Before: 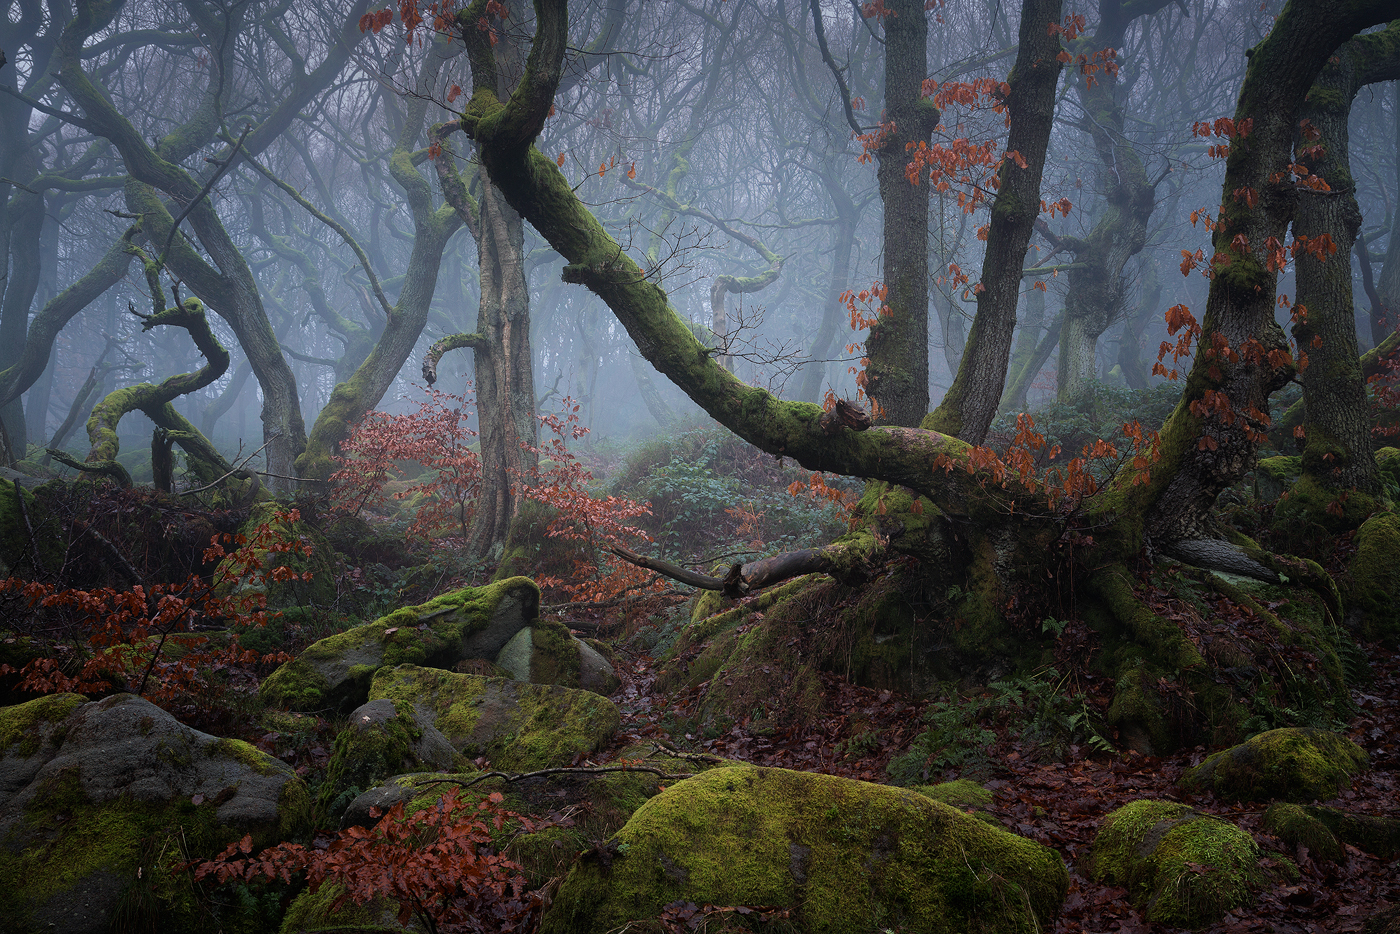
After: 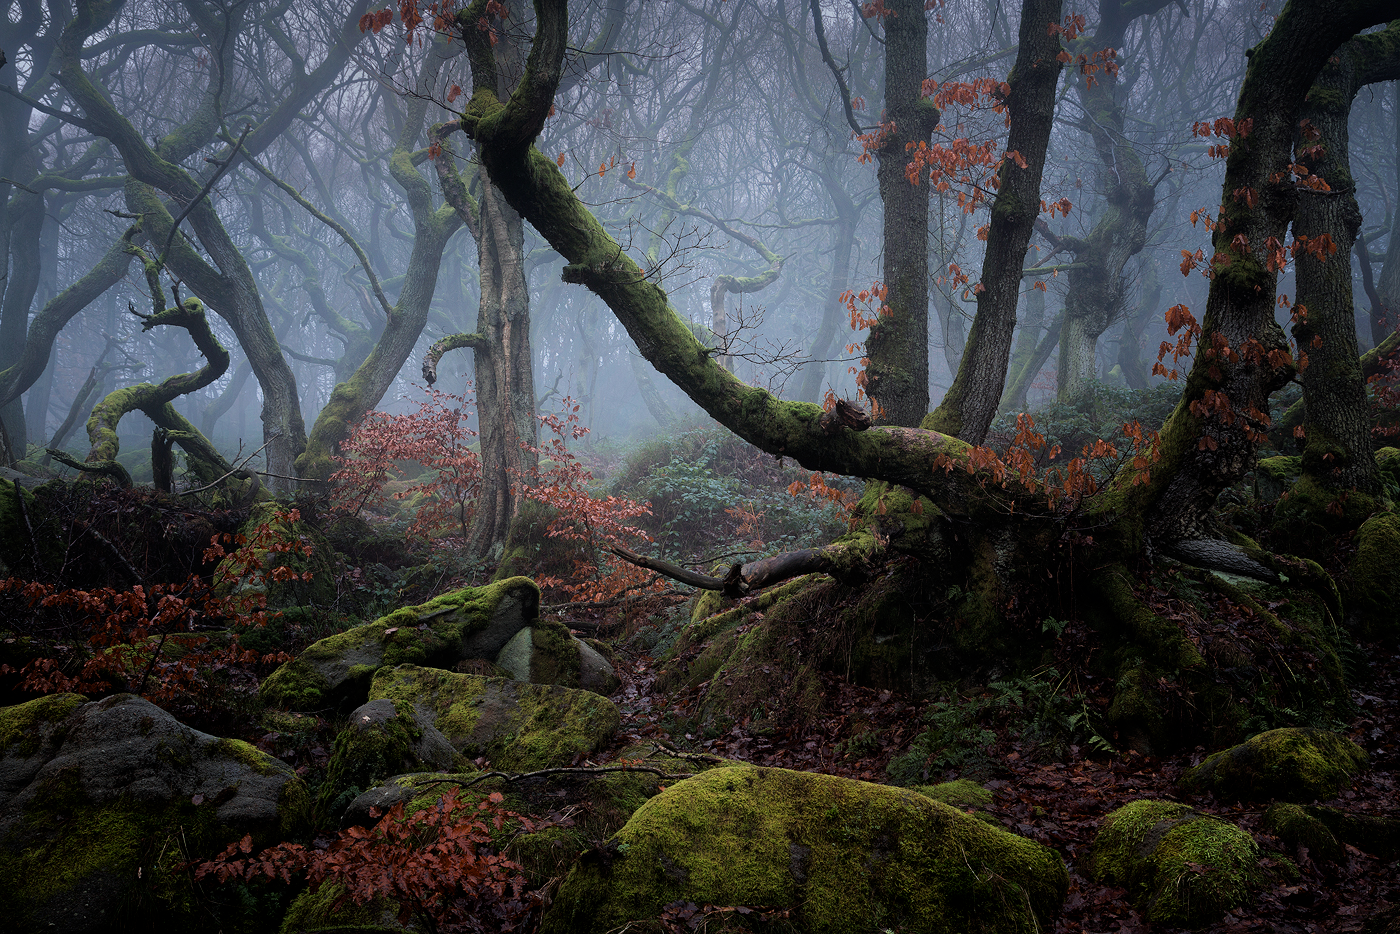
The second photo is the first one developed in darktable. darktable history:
filmic rgb: black relative exposure -12.02 EV, white relative exposure 2.8 EV, target black luminance 0%, hardness 8, latitude 69.44%, contrast 1.137, highlights saturation mix 10.19%, shadows ↔ highlights balance -0.391%, color science v6 (2022)
